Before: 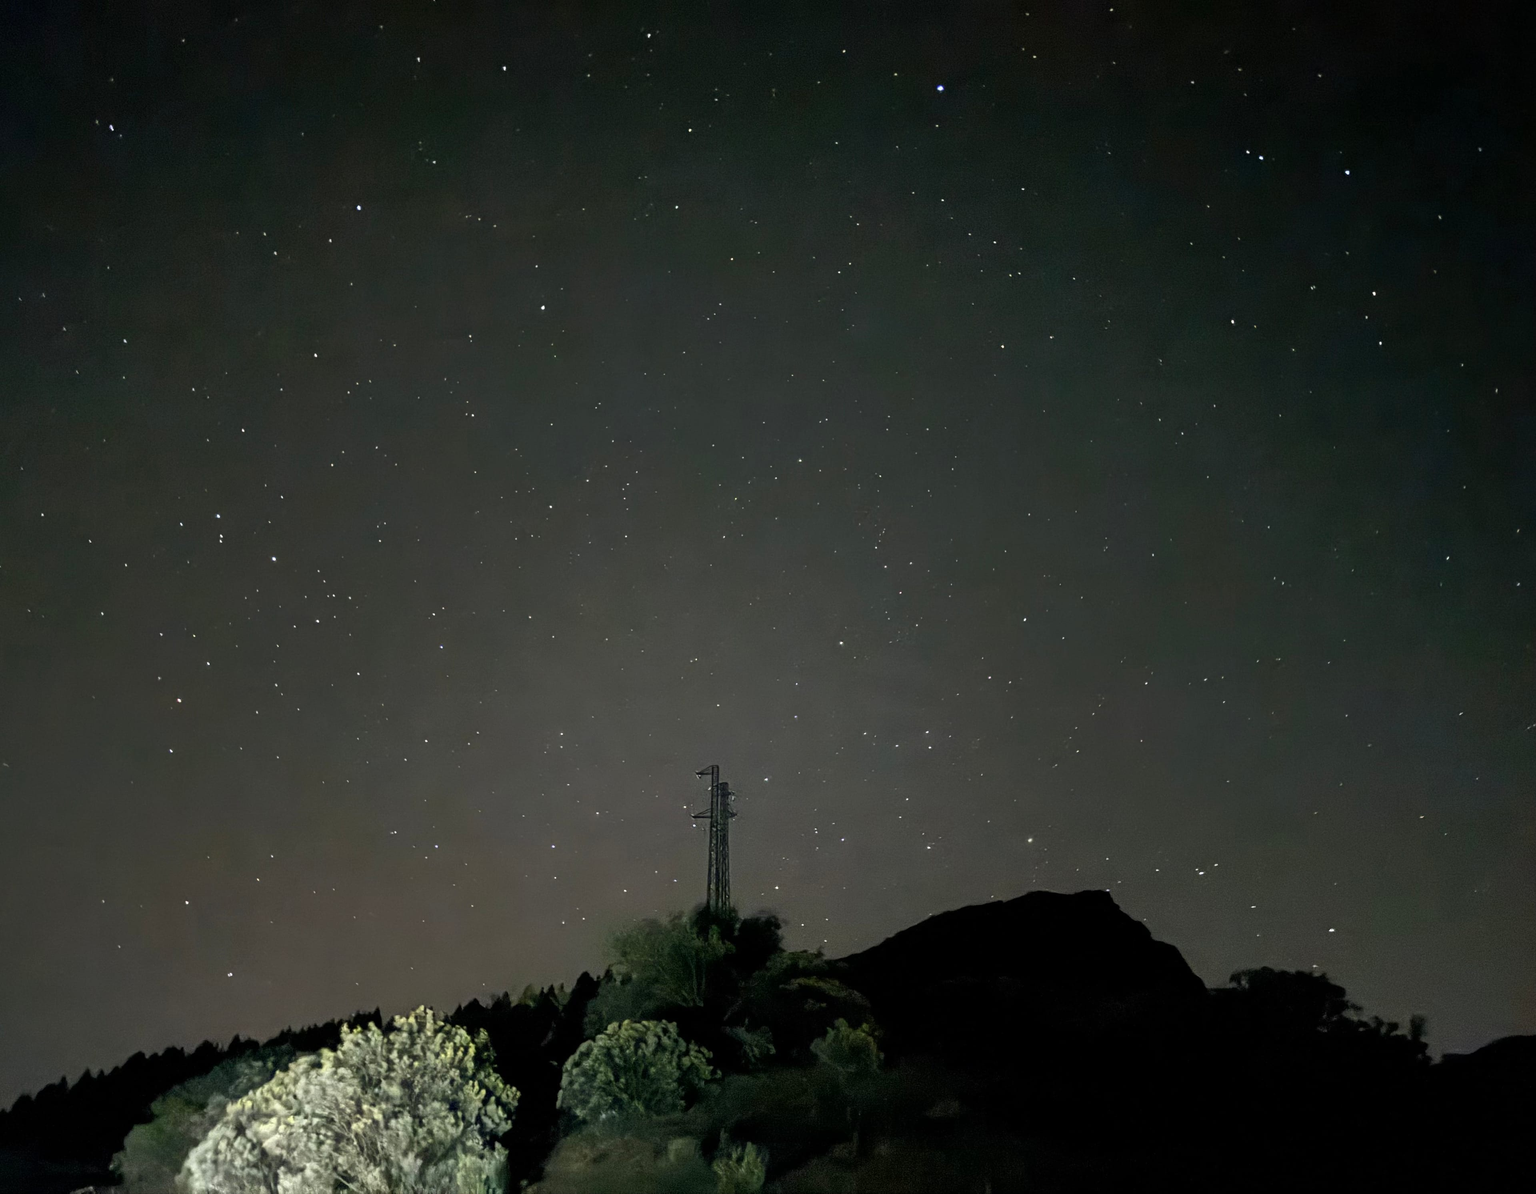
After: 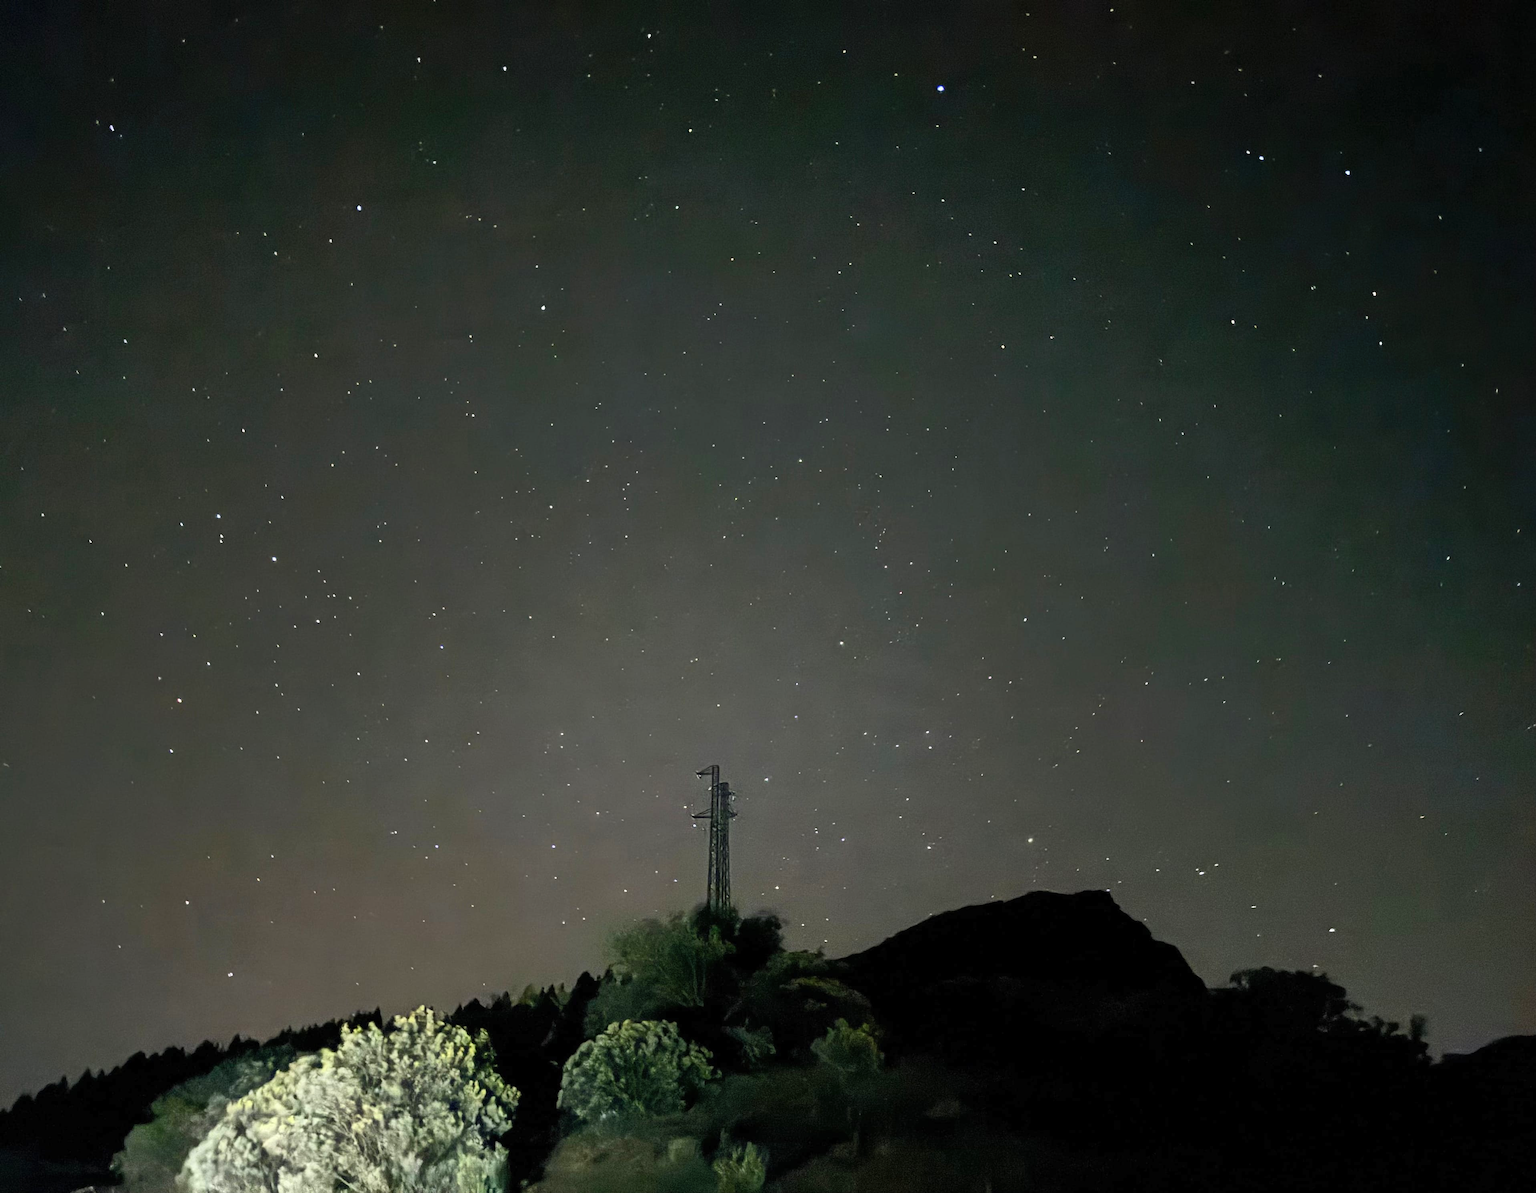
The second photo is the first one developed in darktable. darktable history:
contrast brightness saturation: contrast 0.202, brightness 0.164, saturation 0.223
